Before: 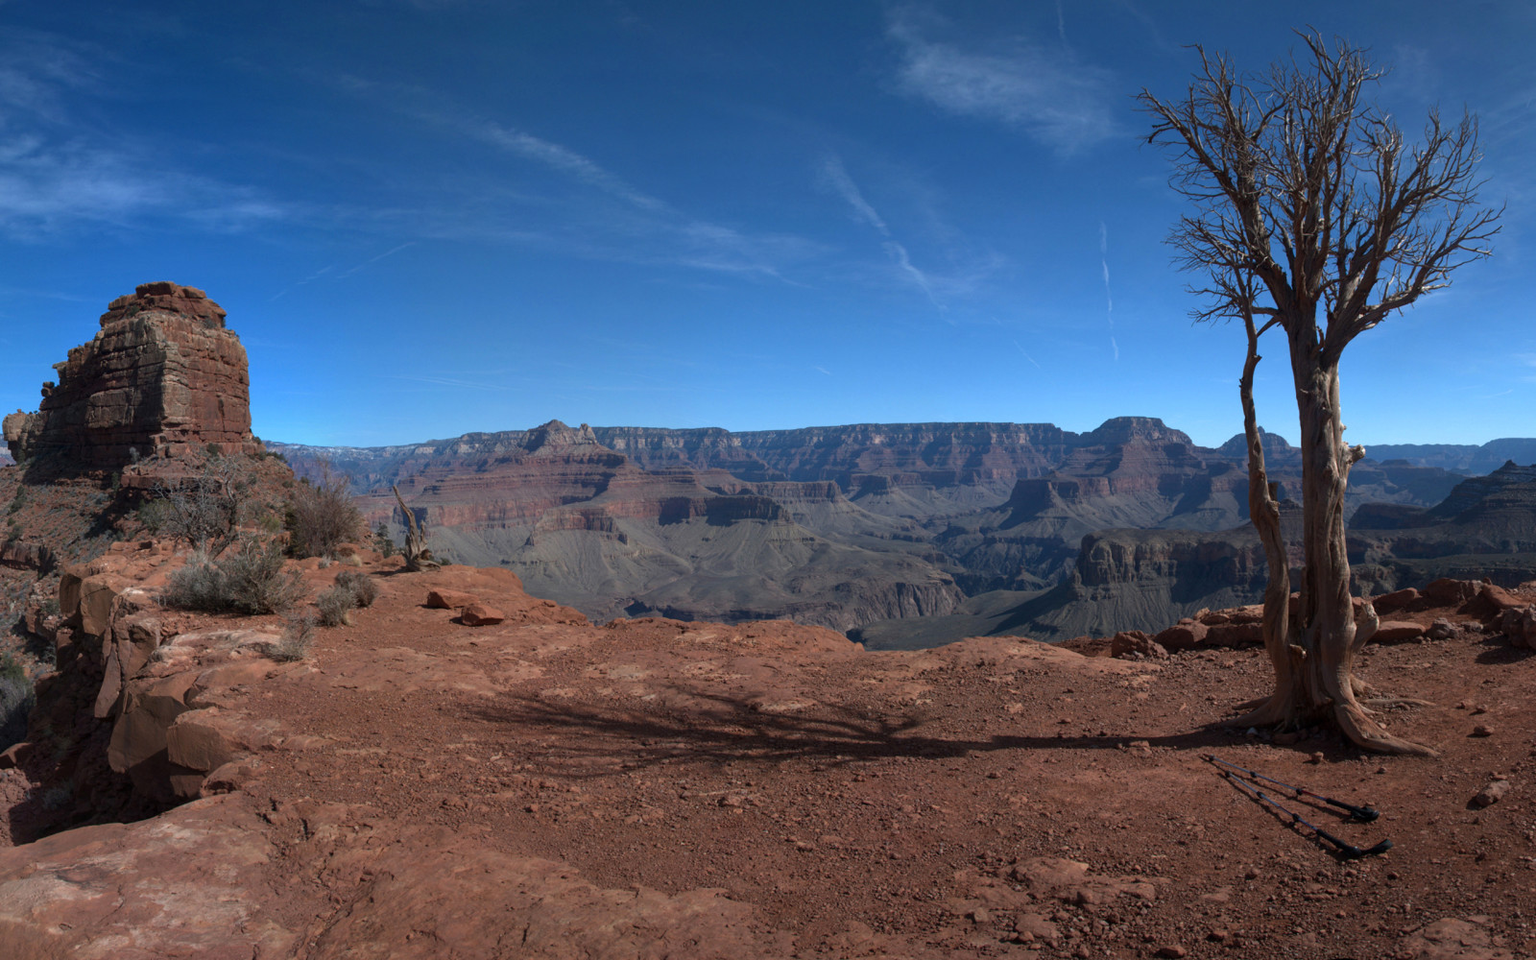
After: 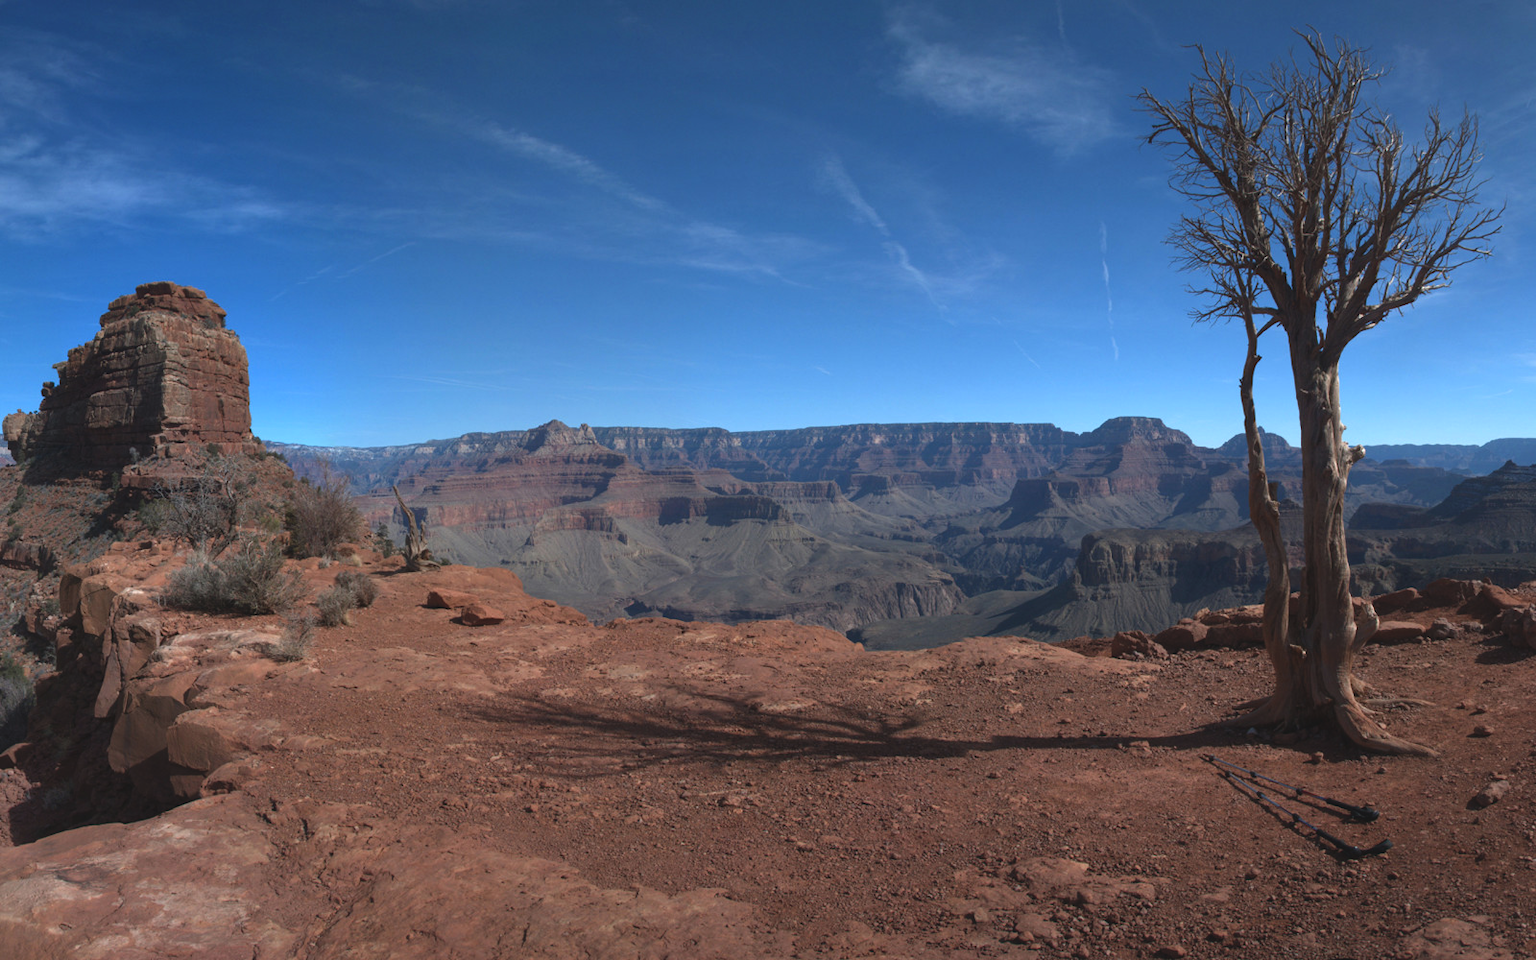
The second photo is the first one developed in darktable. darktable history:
exposure: black level correction -0.008, exposure 0.071 EV, compensate exposure bias true, compensate highlight preservation false
